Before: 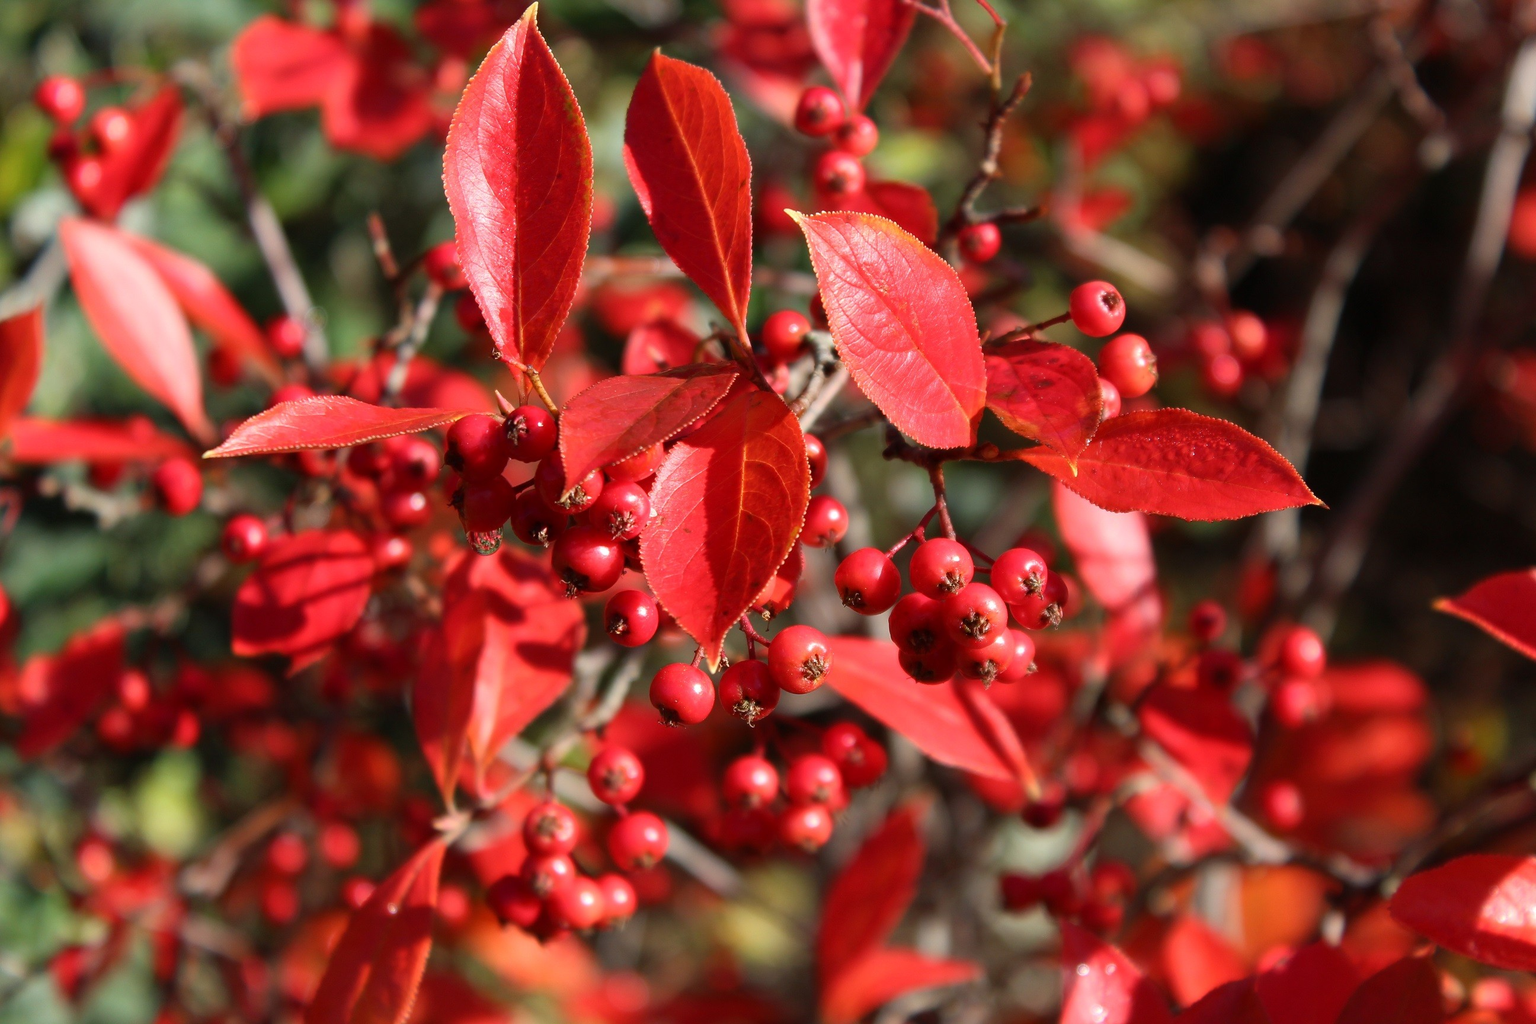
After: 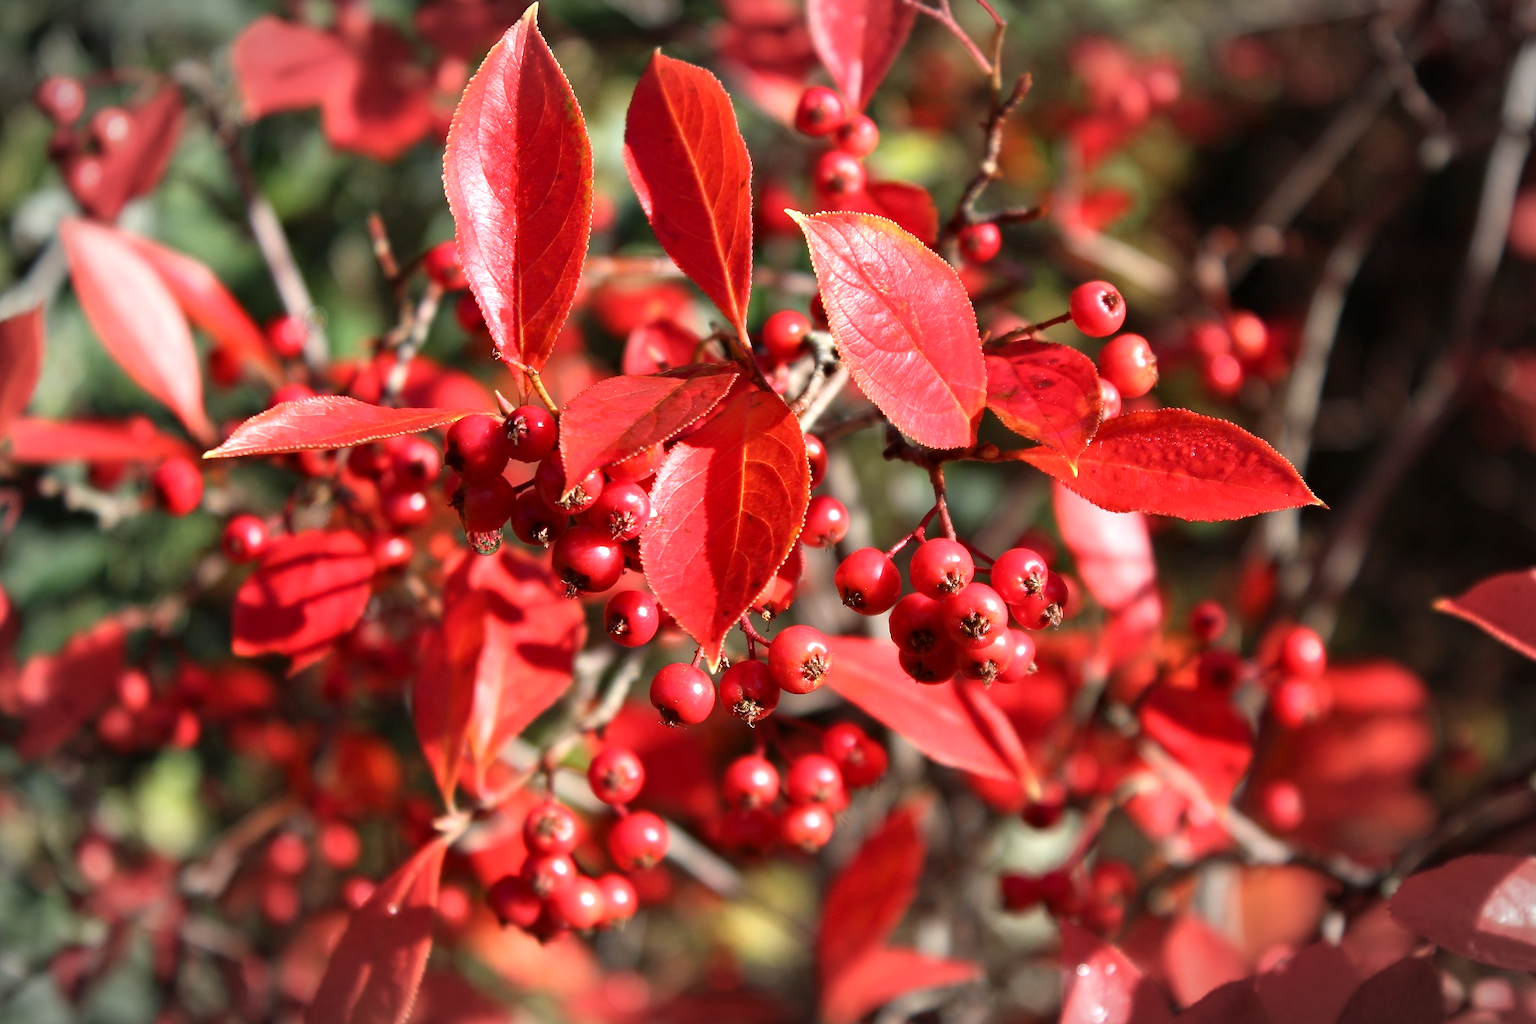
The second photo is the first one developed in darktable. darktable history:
contrast equalizer: y [[0.5, 0.504, 0.515, 0.527, 0.535, 0.534], [0.5 ×6], [0.491, 0.387, 0.179, 0.068, 0.068, 0.068], [0 ×5, 0.023], [0 ×6]]
vignetting: automatic ratio true
exposure: exposure 0.515 EV, compensate highlight preservation false
